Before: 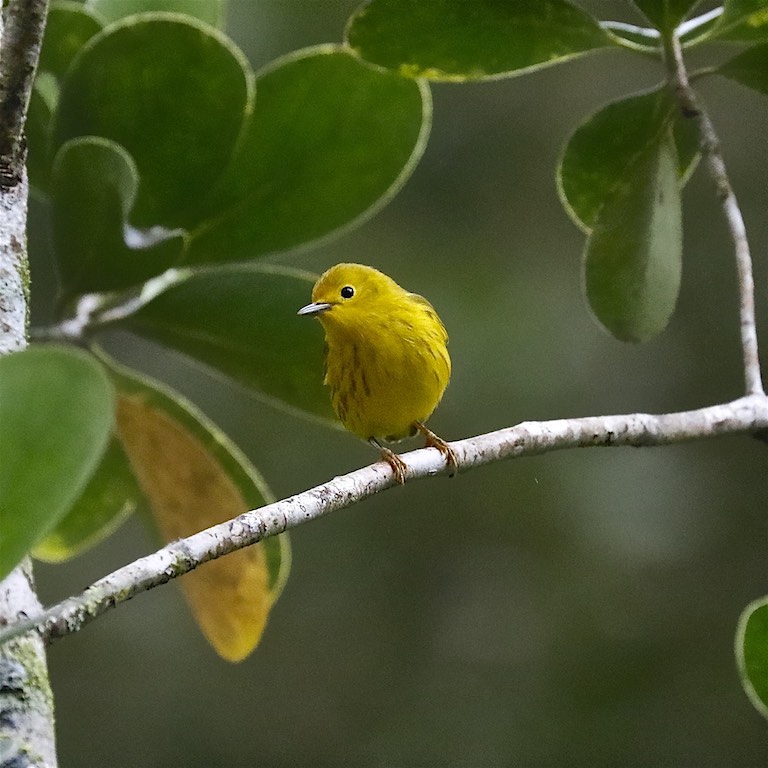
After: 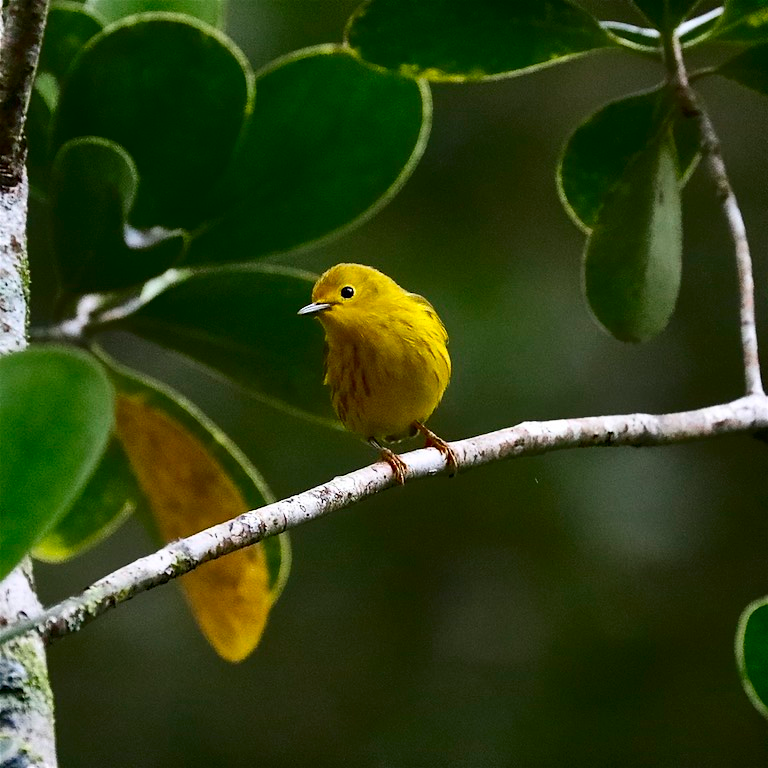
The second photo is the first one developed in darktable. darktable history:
contrast brightness saturation: contrast 0.194, brightness -0.103, saturation 0.207
